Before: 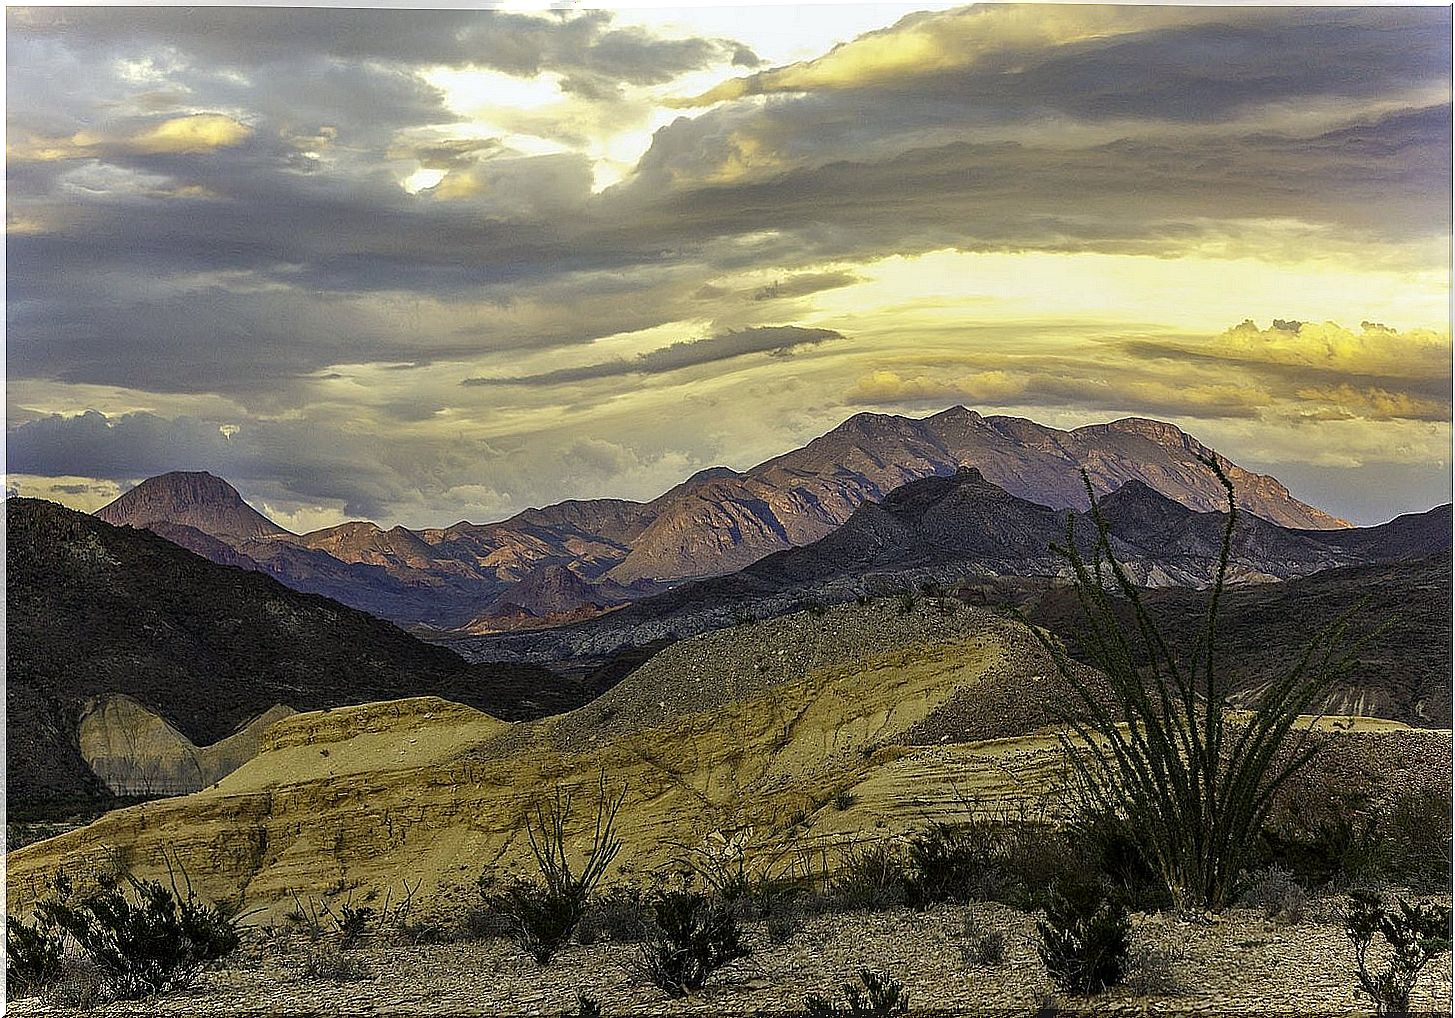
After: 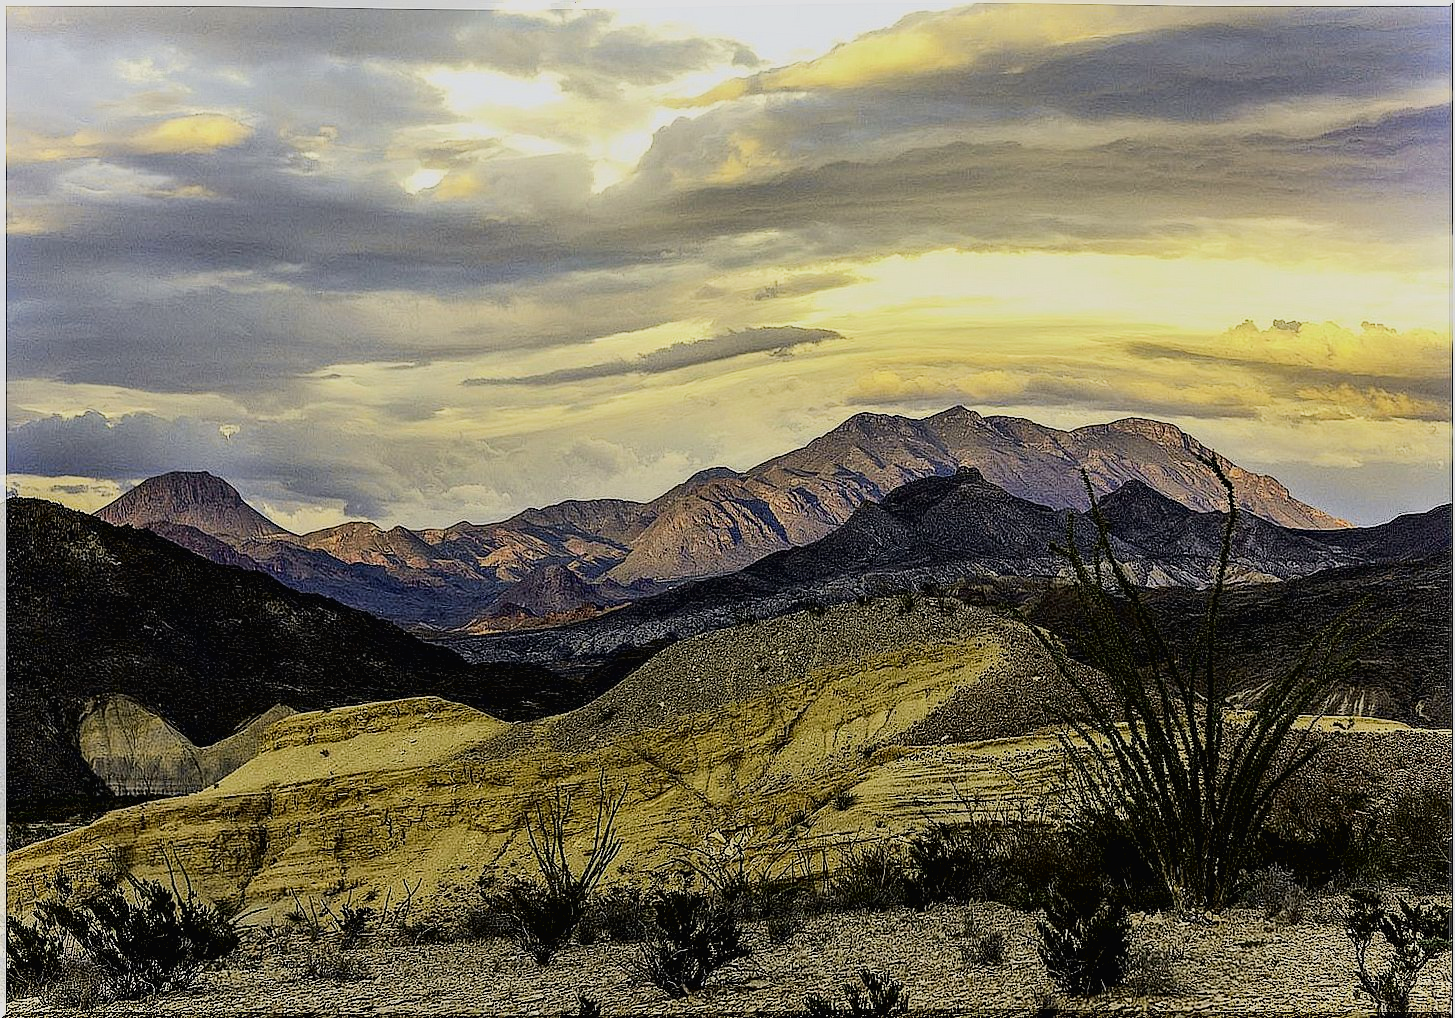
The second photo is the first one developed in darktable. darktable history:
filmic rgb: black relative exposure -7.65 EV, white relative exposure 4.56 EV, hardness 3.61
tone curve: curves: ch0 [(0, 0.013) (0.054, 0.018) (0.205, 0.191) (0.289, 0.292) (0.39, 0.424) (0.493, 0.551) (0.666, 0.743) (0.795, 0.841) (1, 0.998)]; ch1 [(0, 0) (0.385, 0.343) (0.439, 0.415) (0.494, 0.495) (0.501, 0.501) (0.51, 0.509) (0.548, 0.554) (0.586, 0.601) (0.66, 0.687) (0.783, 0.804) (1, 1)]; ch2 [(0, 0) (0.304, 0.31) (0.403, 0.399) (0.441, 0.428) (0.47, 0.469) (0.498, 0.496) (0.524, 0.538) (0.566, 0.579) (0.633, 0.665) (0.7, 0.711) (1, 1)], color space Lab, independent channels, preserve colors none
contrast brightness saturation: contrast 0.07
